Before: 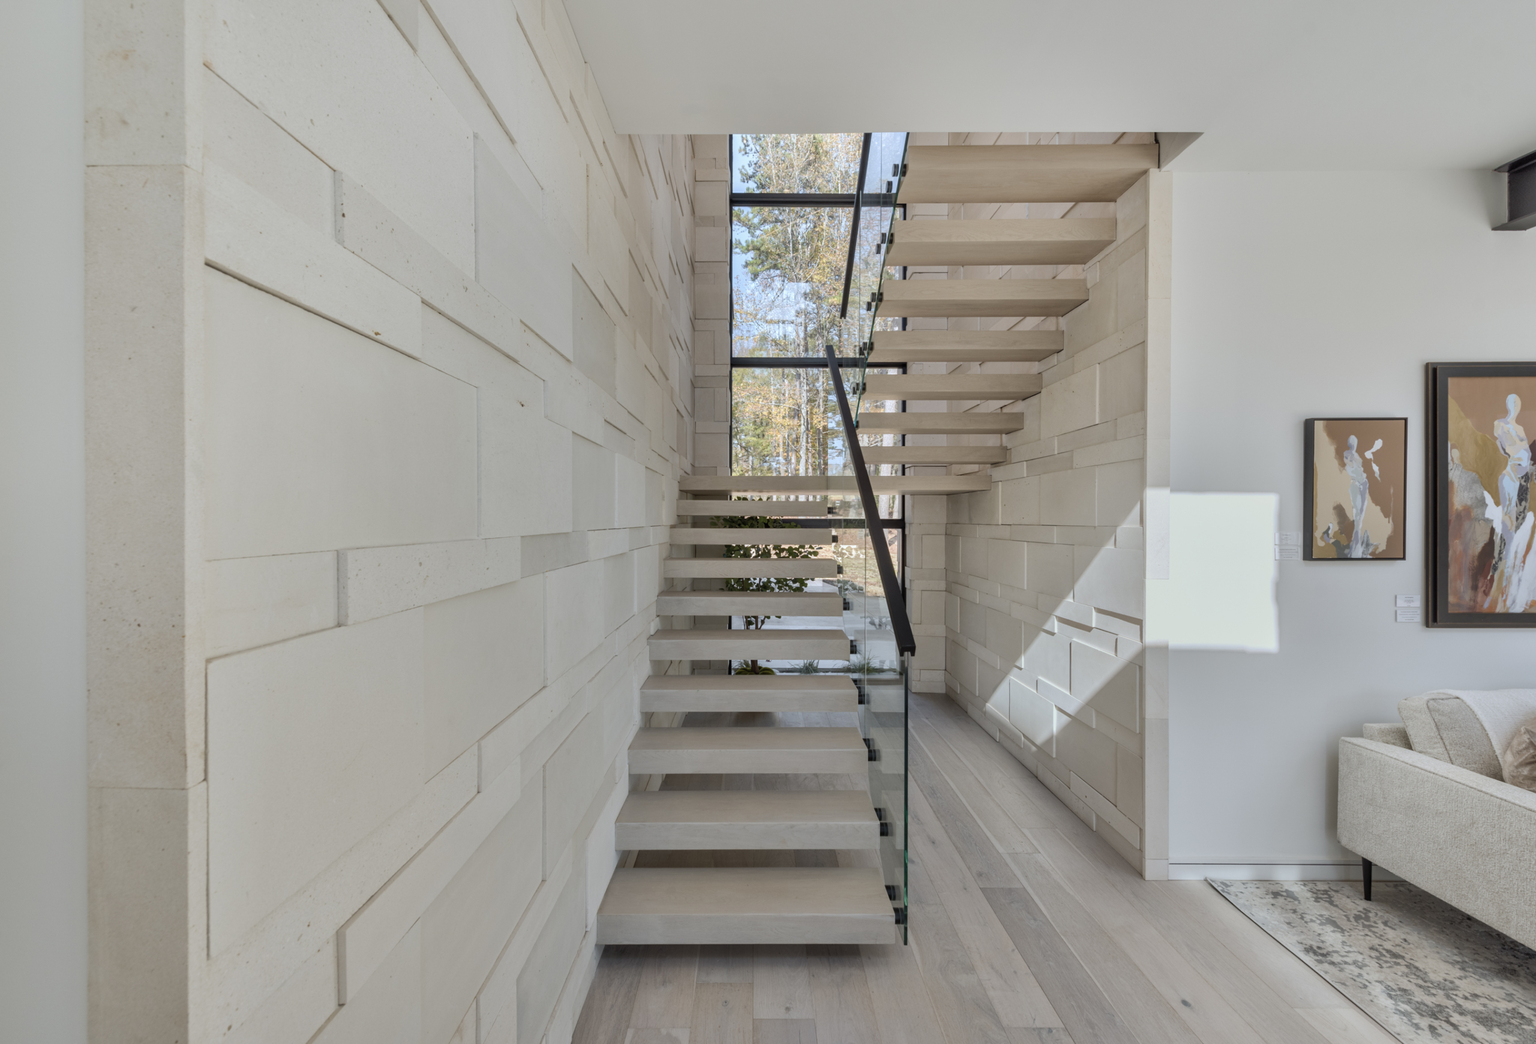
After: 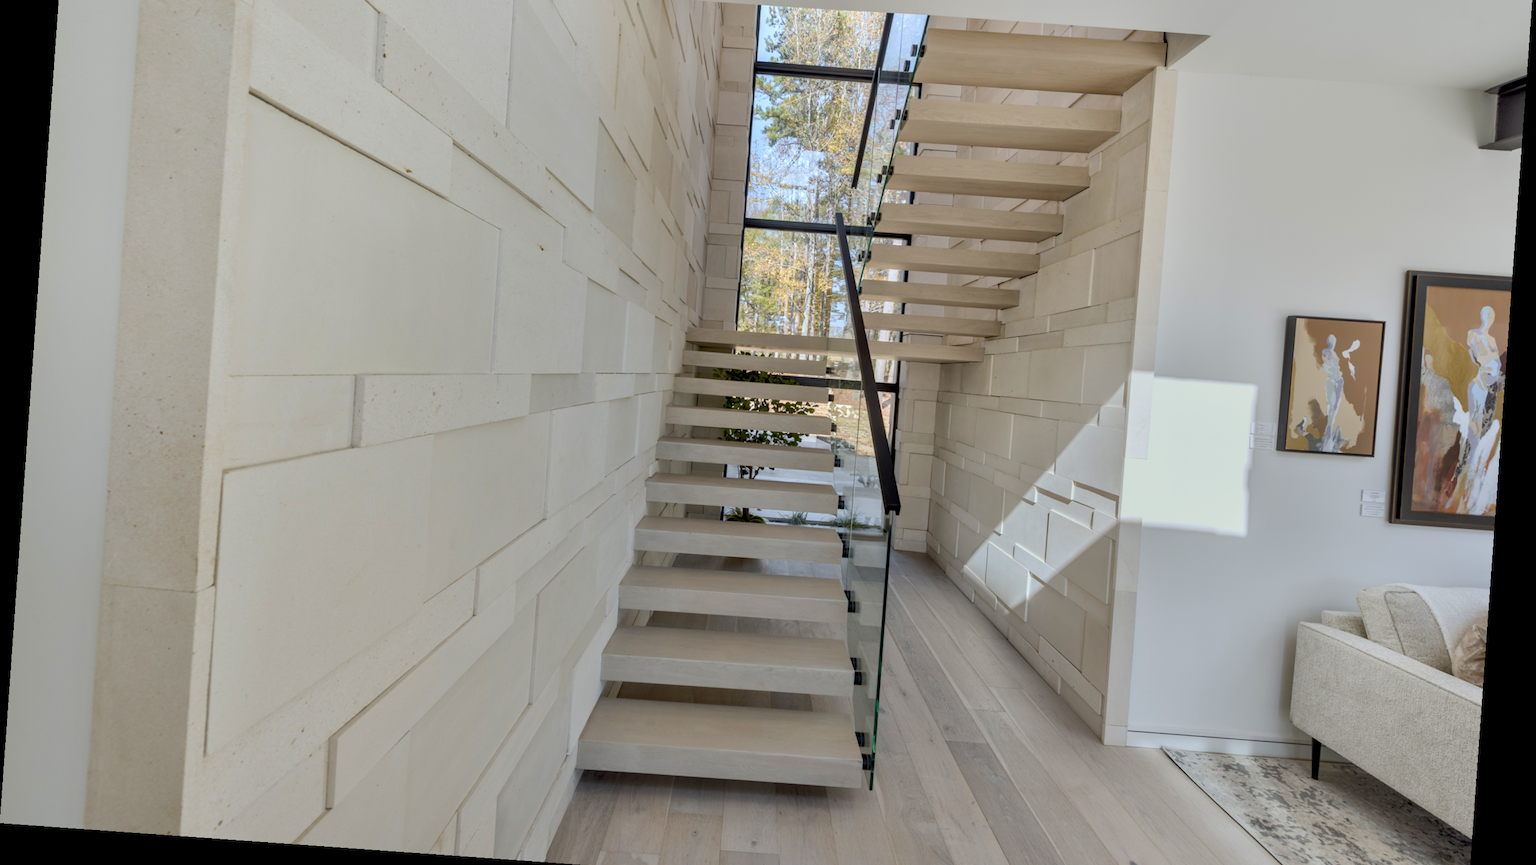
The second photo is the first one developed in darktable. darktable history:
rotate and perspective: rotation 4.1°, automatic cropping off
exposure: black level correction 0.01, exposure 0.014 EV, compensate highlight preservation false
color balance rgb: perceptual saturation grading › global saturation 20%, global vibrance 20%
crop and rotate: top 15.774%, bottom 5.506%
